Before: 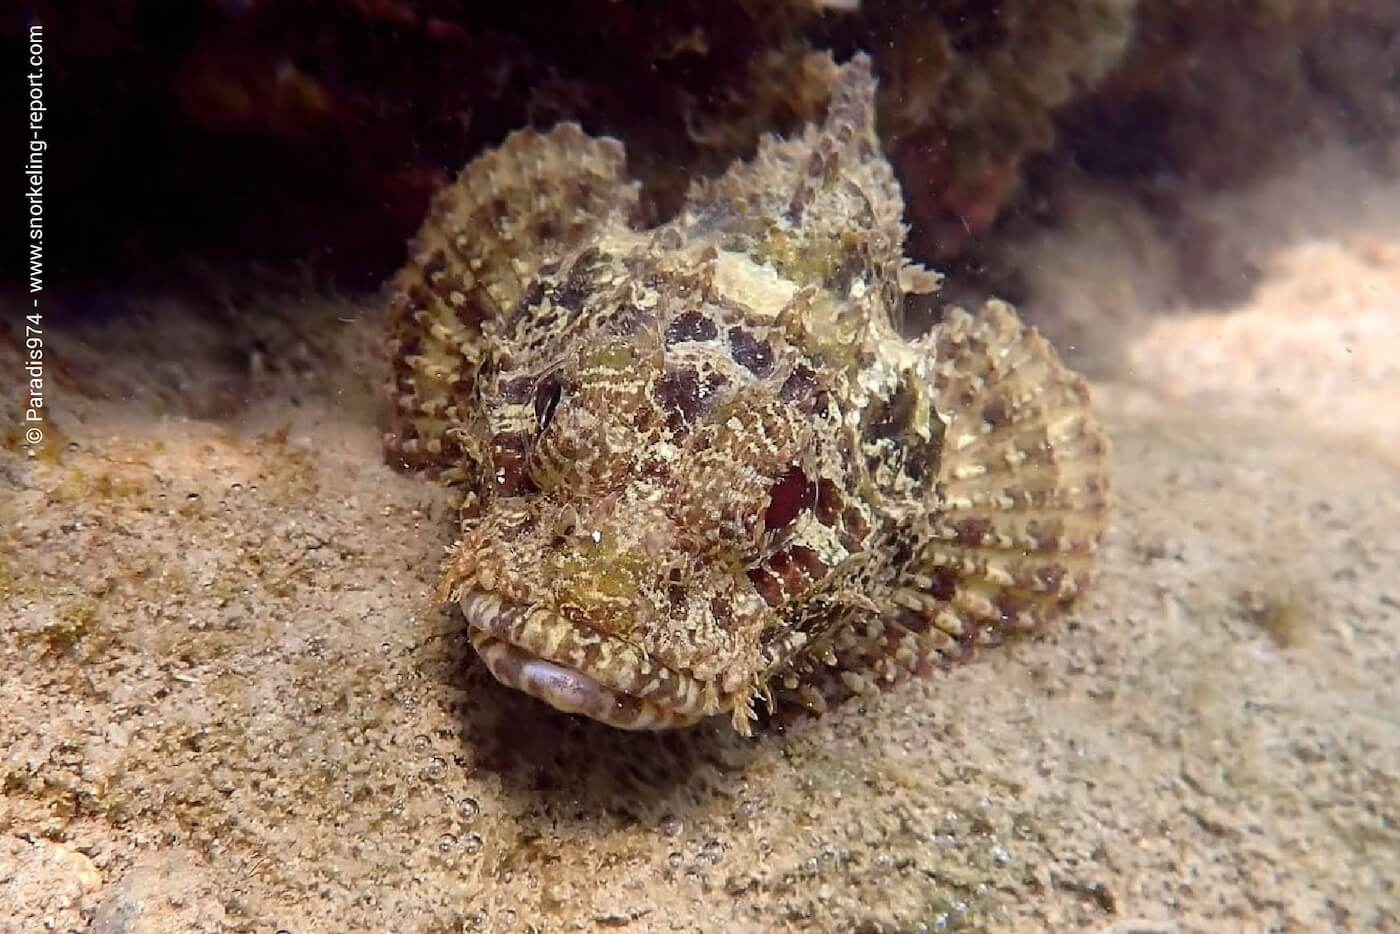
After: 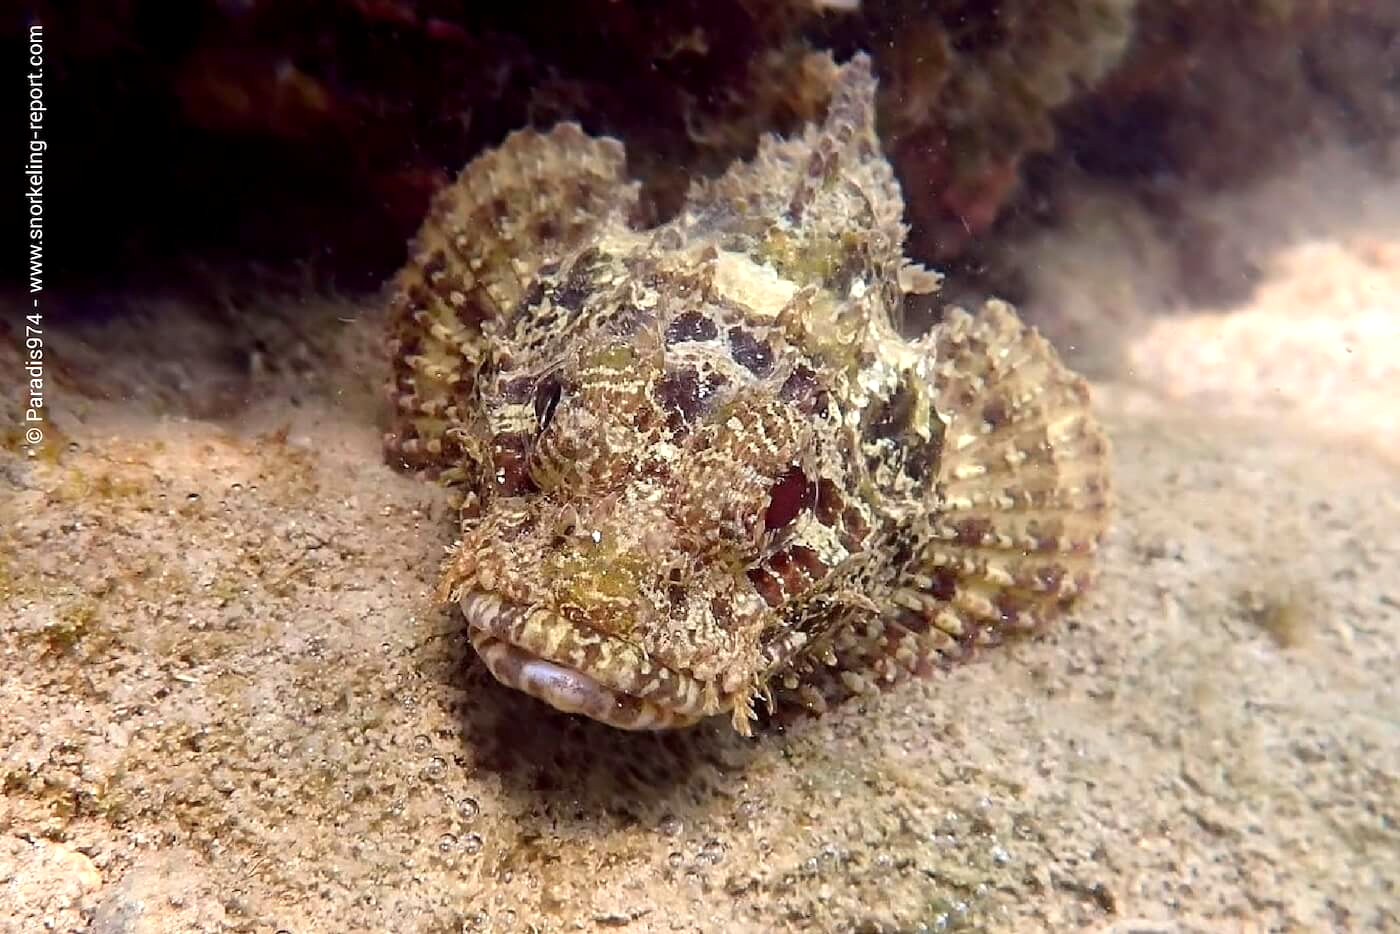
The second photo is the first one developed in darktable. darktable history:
exposure: black level correction 0.001, exposure 0.3 EV, compensate exposure bias true, compensate highlight preservation false
